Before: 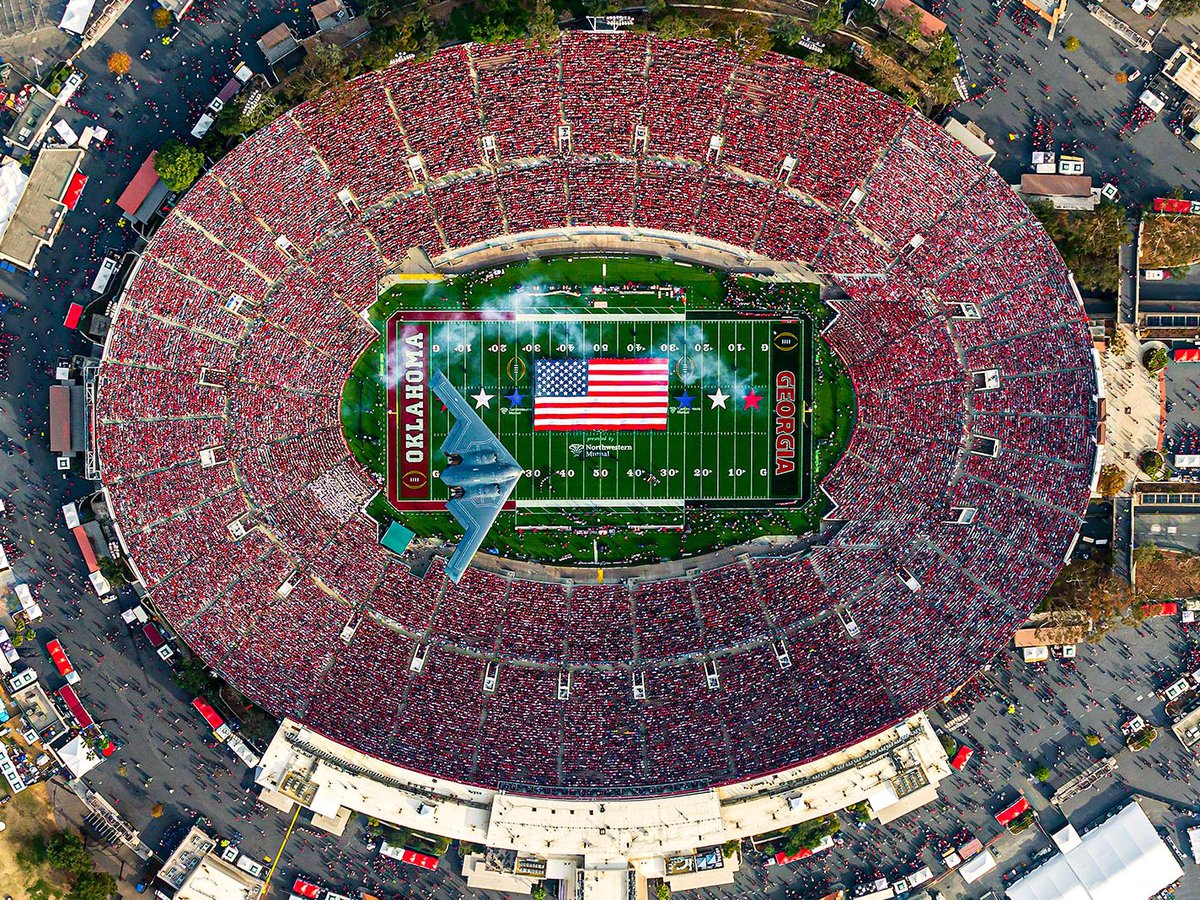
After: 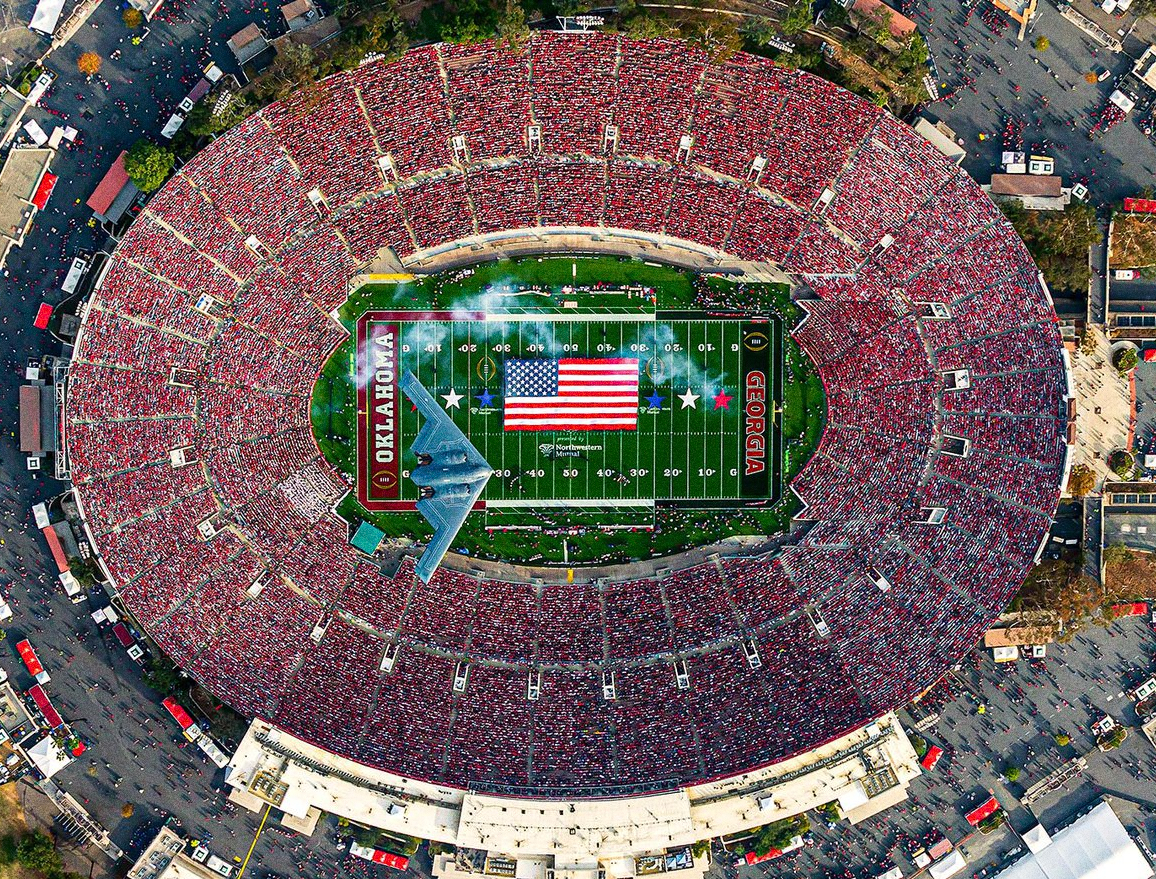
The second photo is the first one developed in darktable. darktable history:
grain: coarseness 0.09 ISO, strength 40%
crop and rotate: left 2.536%, right 1.107%, bottom 2.246%
